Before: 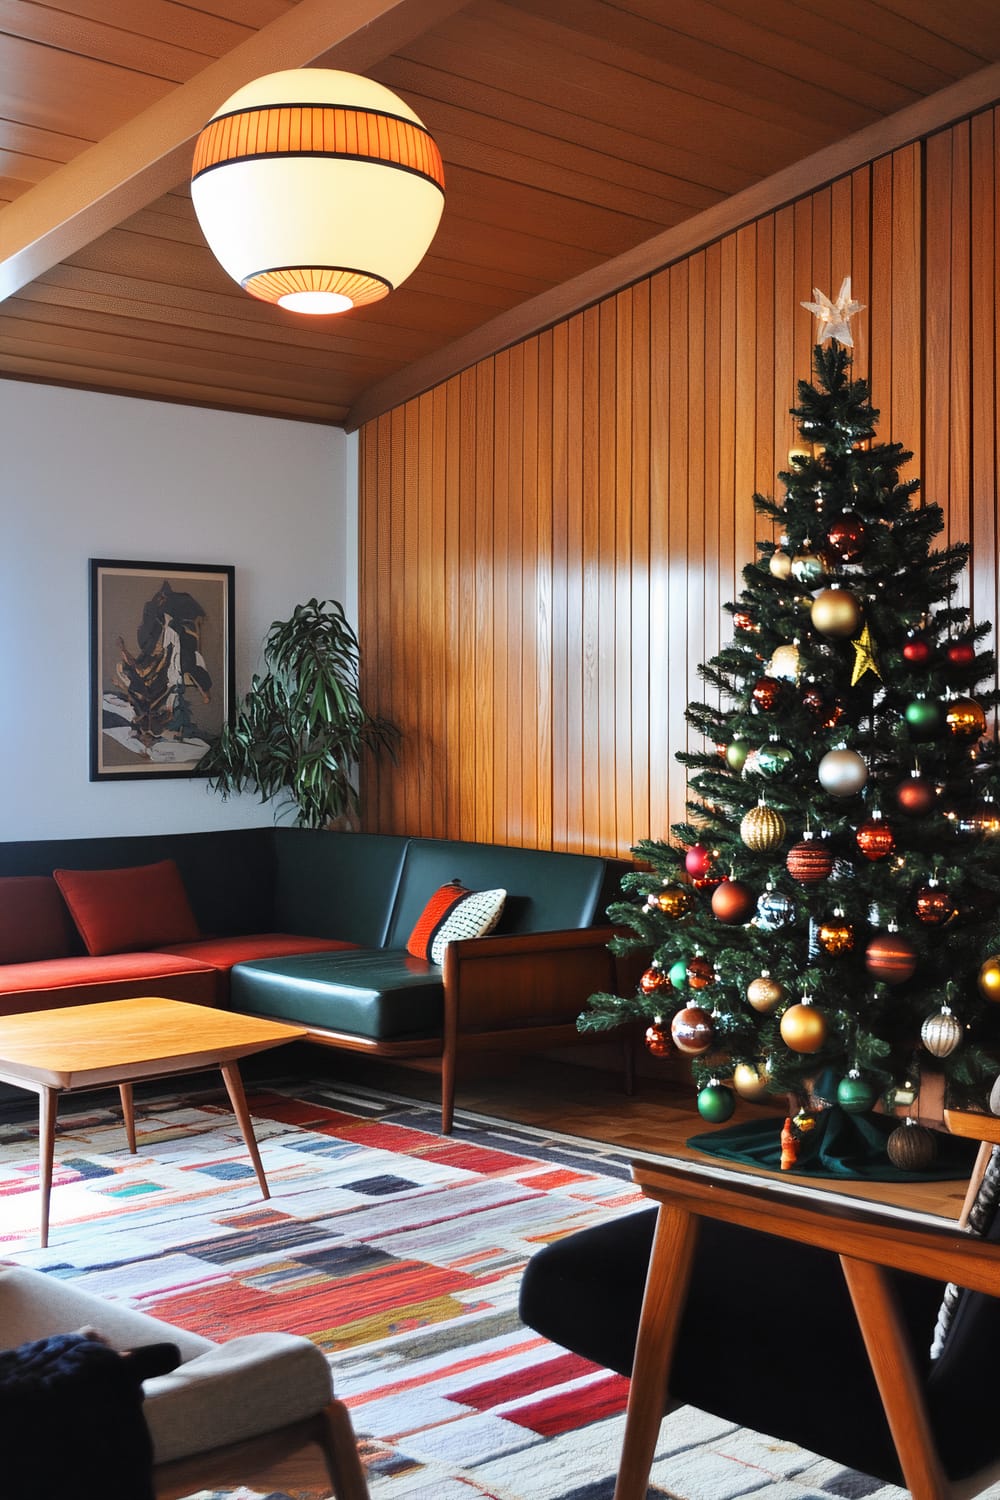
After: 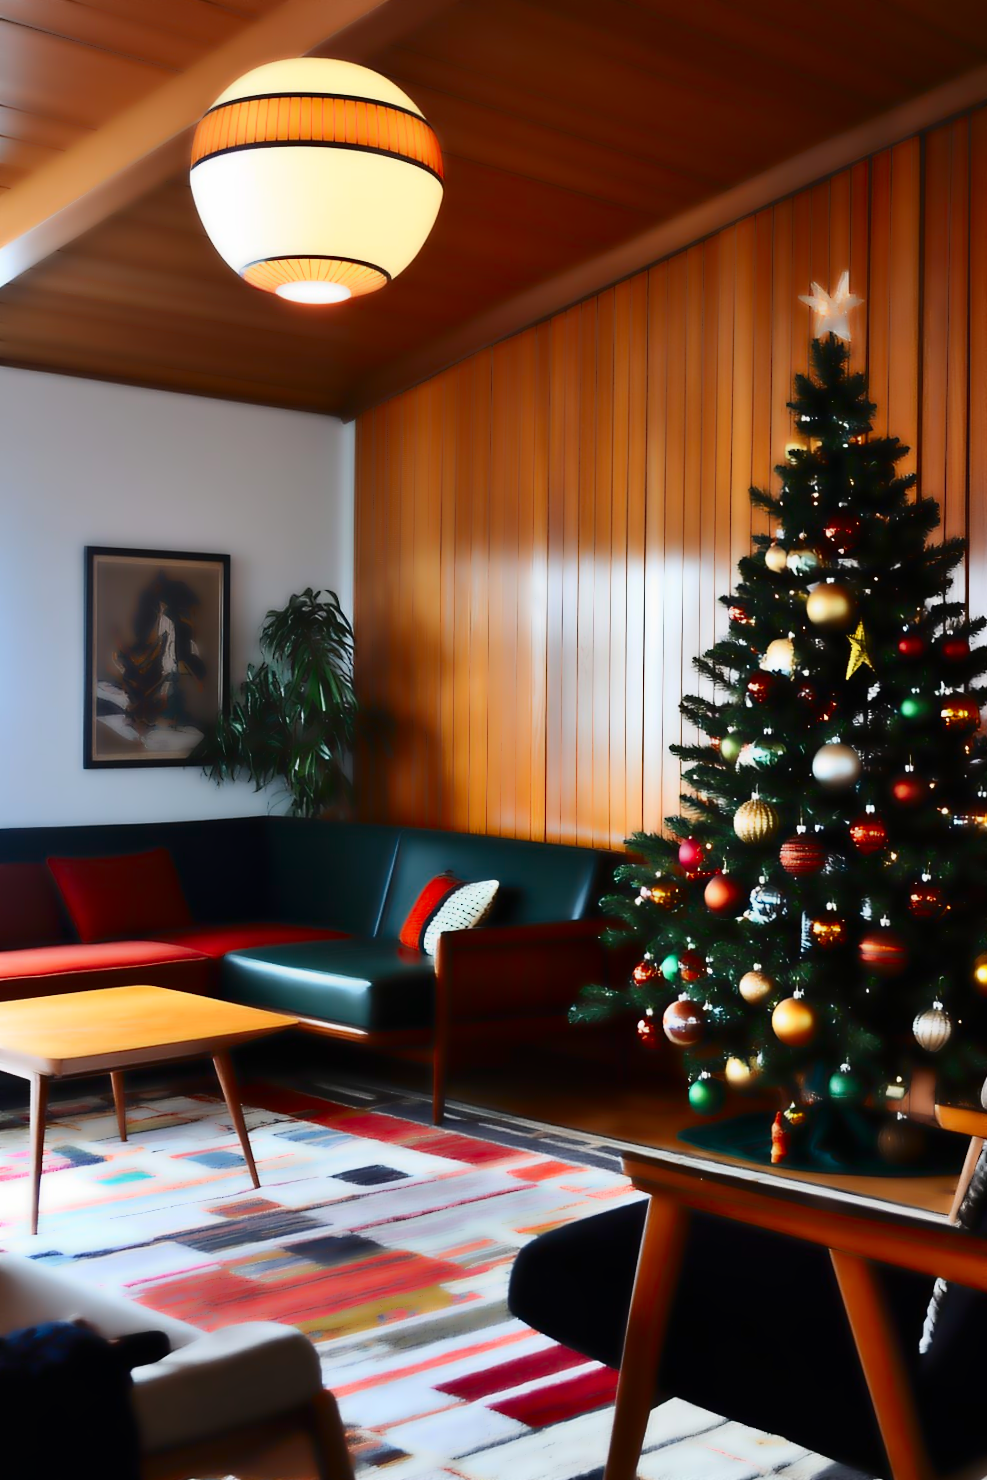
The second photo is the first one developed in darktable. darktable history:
contrast brightness saturation: contrast 0.2, brightness -0.11, saturation 0.1
lowpass: radius 4, soften with bilateral filter, unbound 0
crop and rotate: angle -0.5°
